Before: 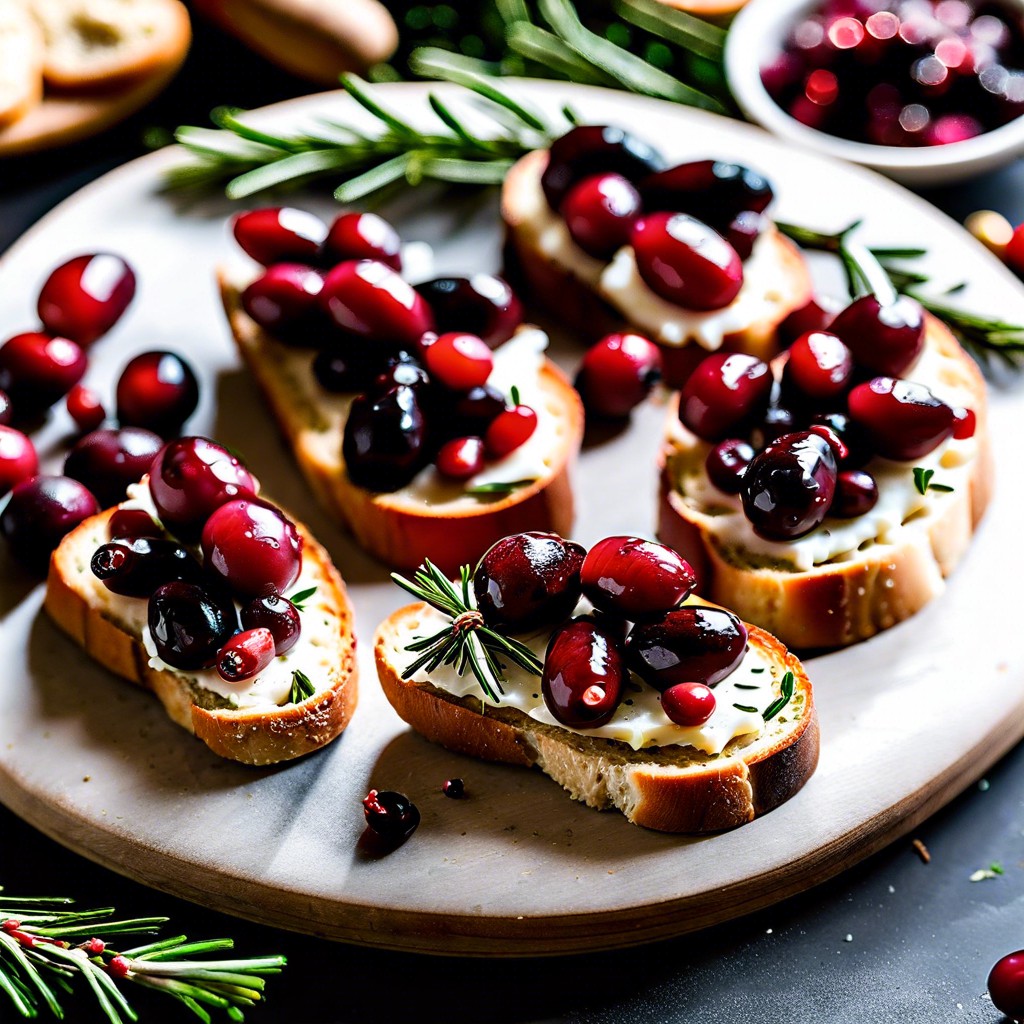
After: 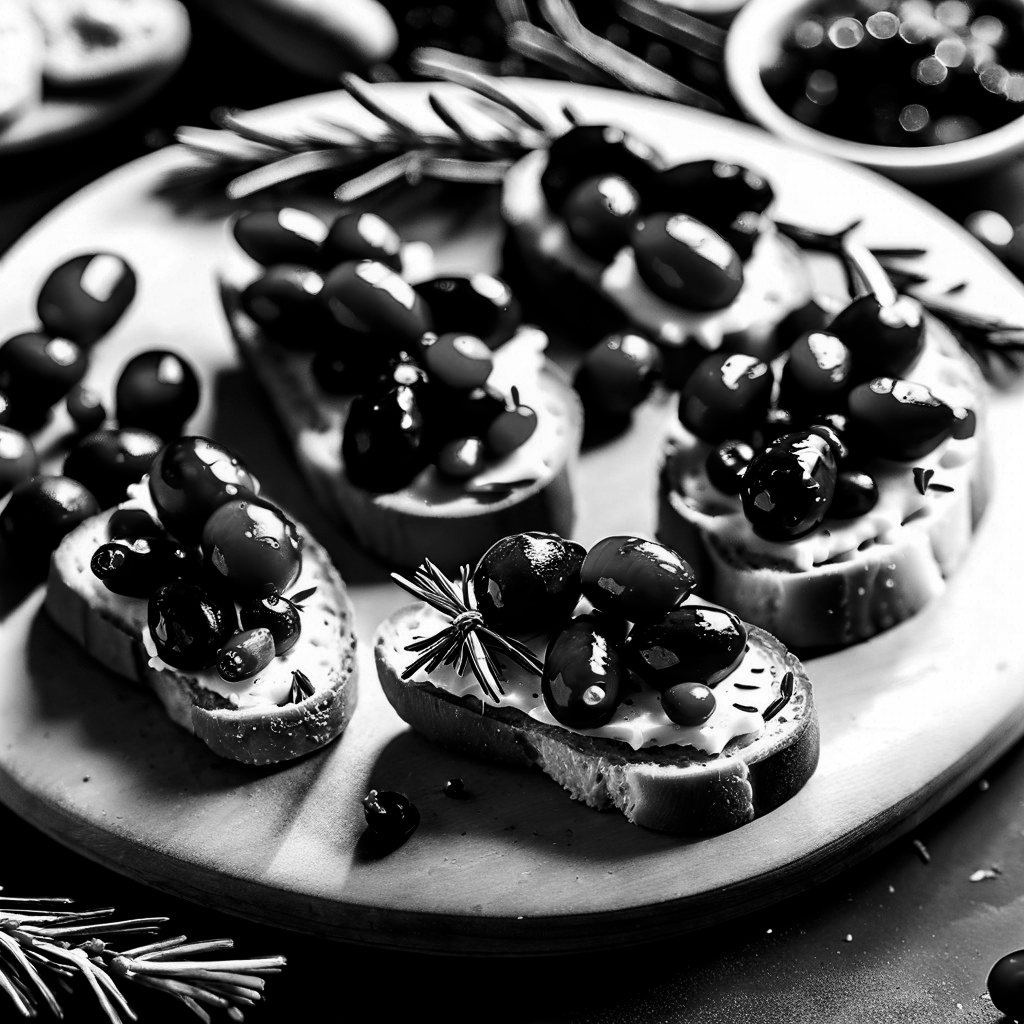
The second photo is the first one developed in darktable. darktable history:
contrast brightness saturation: contrast 0.1, brightness -0.26, saturation 0.14
monochrome: on, module defaults
